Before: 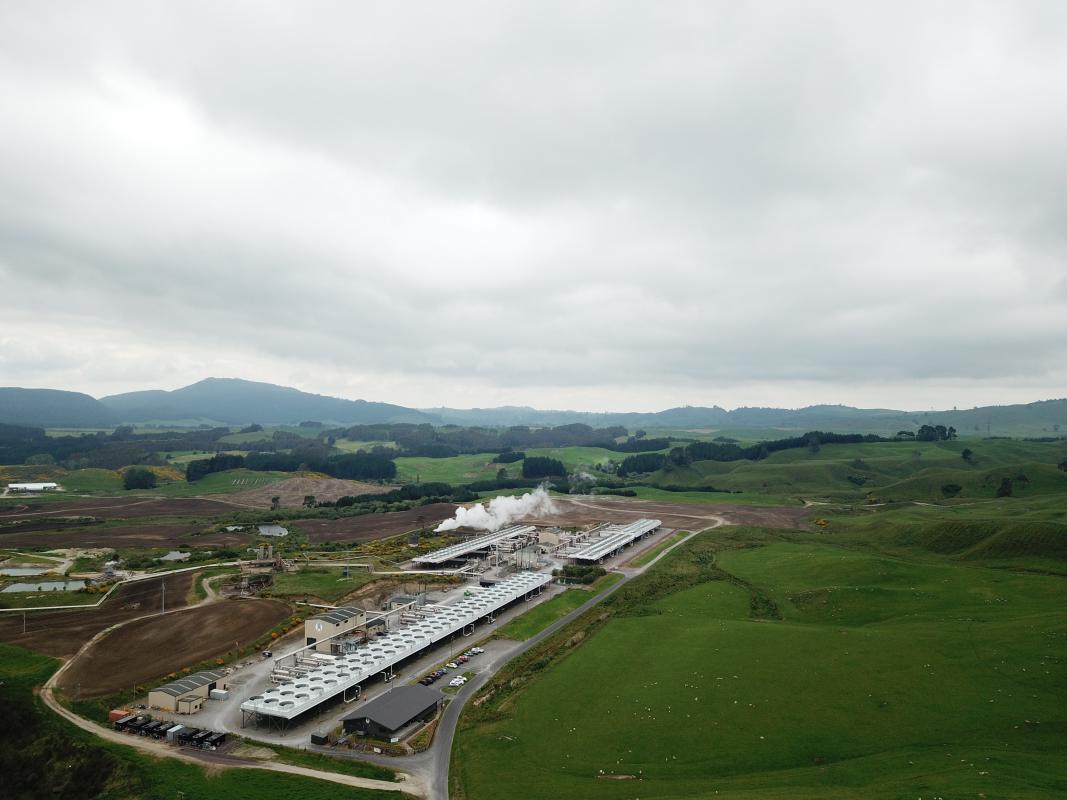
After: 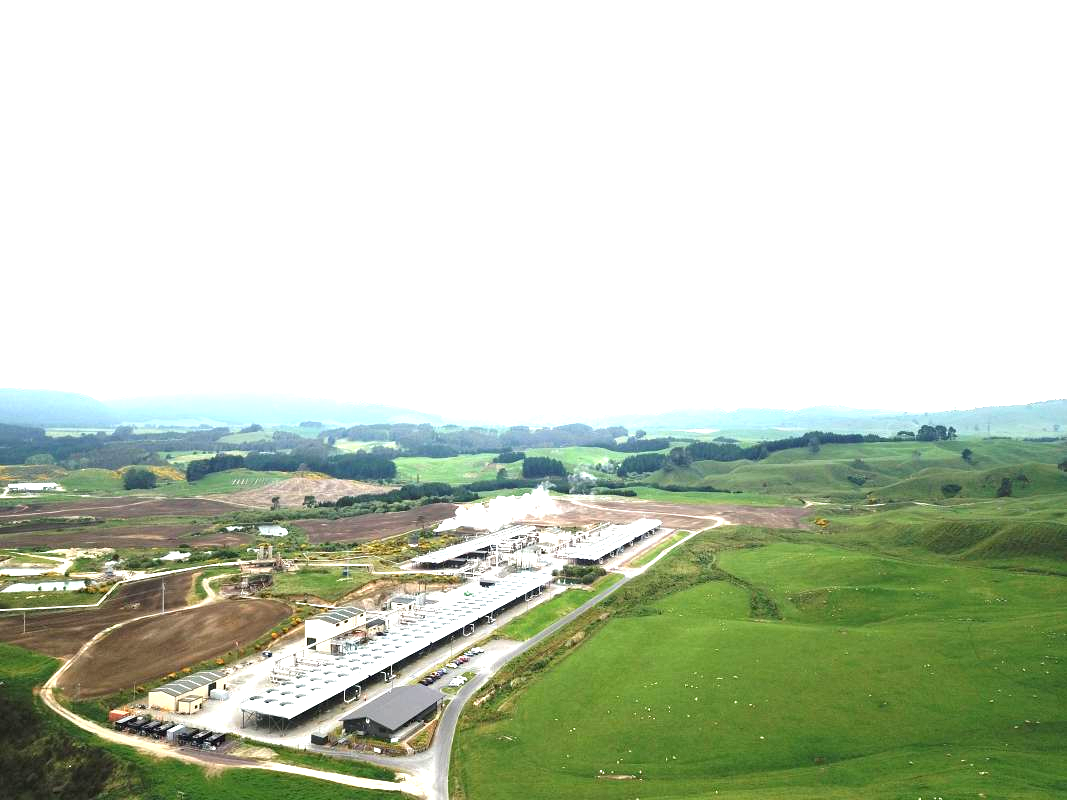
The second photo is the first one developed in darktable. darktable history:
exposure: exposure 1.996 EV, compensate highlight preservation false
